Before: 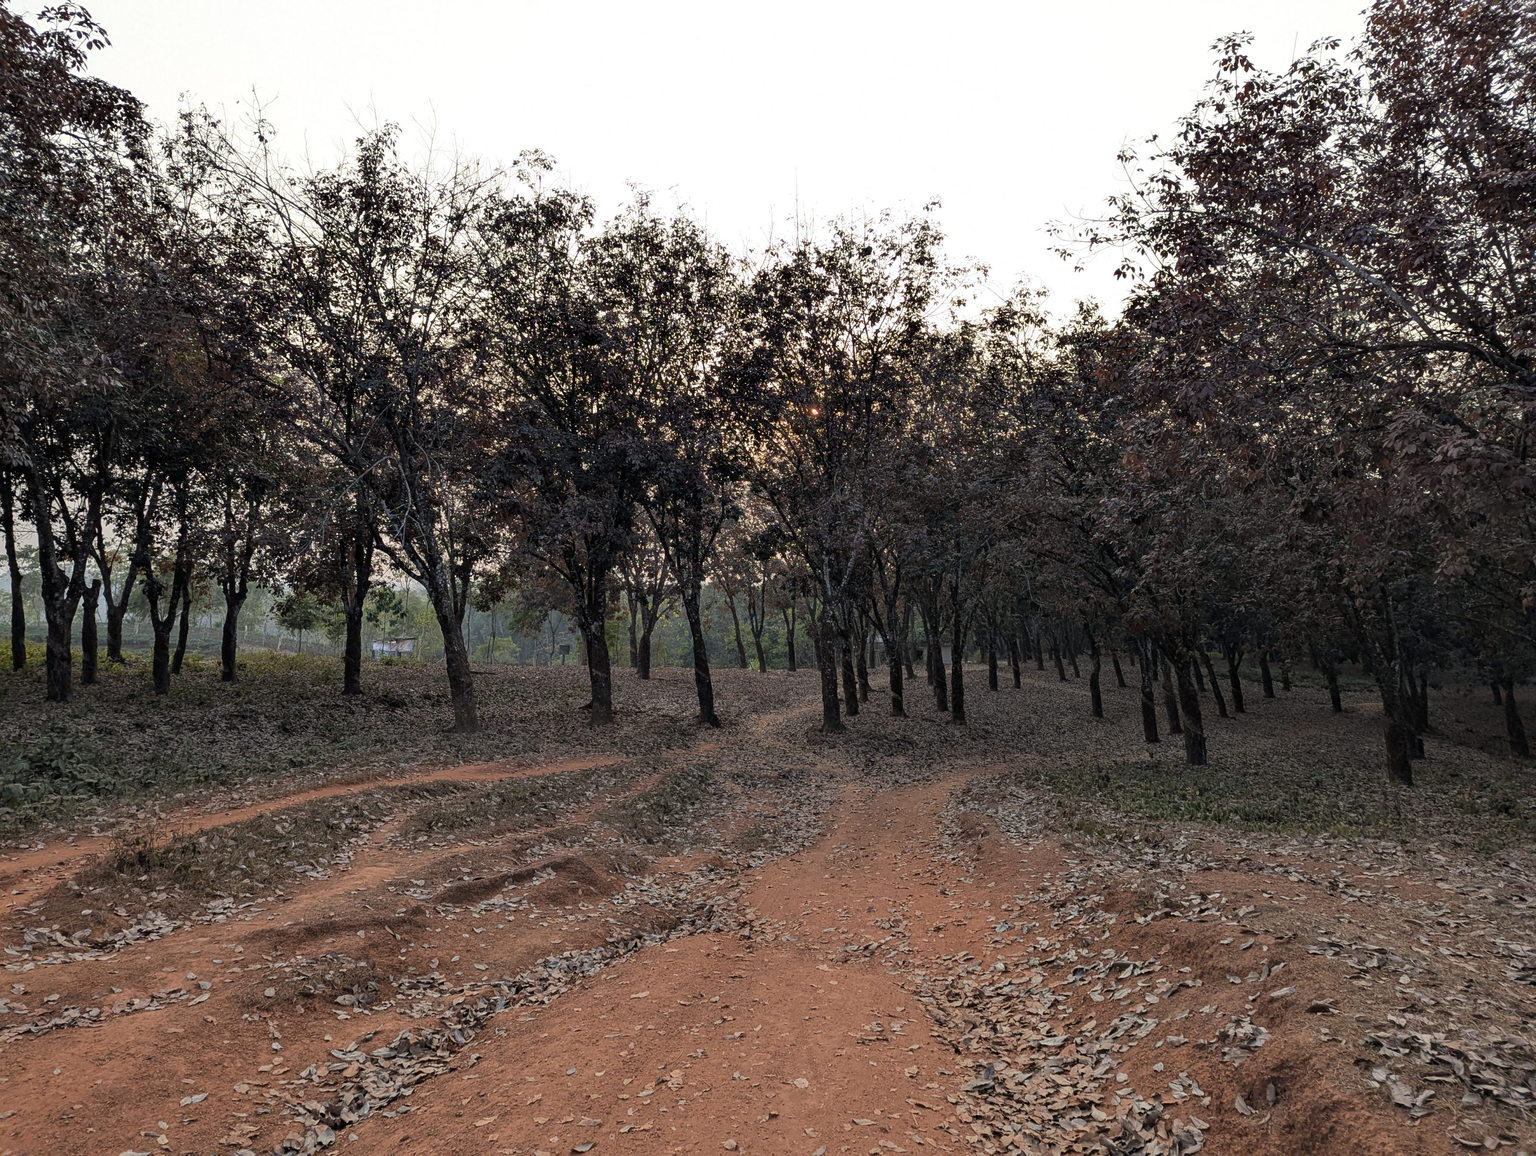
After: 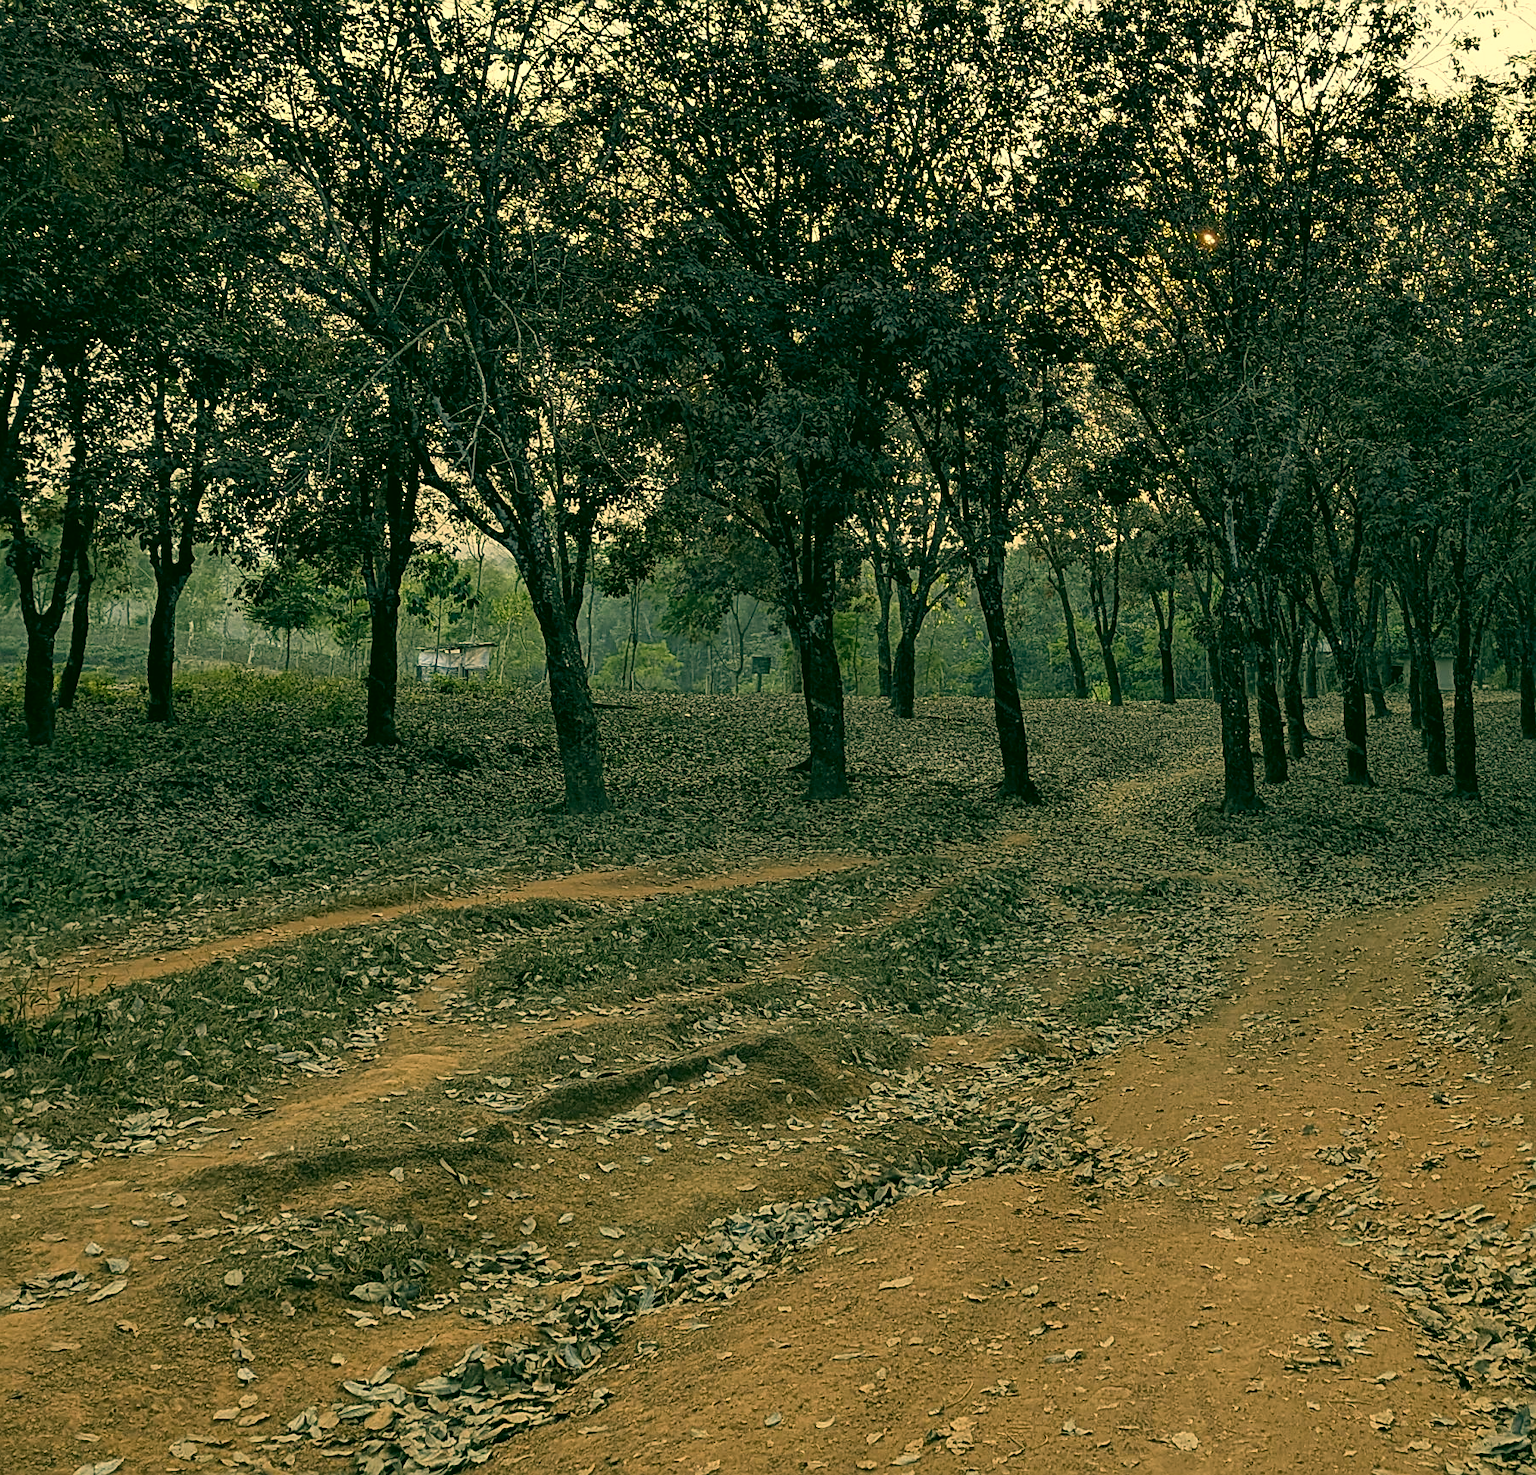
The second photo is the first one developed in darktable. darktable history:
crop: left 9.073%, top 24.091%, right 35.042%, bottom 4.59%
local contrast: mode bilateral grid, contrast 20, coarseness 49, detail 119%, midtone range 0.2
exposure: compensate highlight preservation false
color correction: highlights a* 5.65, highlights b* 32.91, shadows a* -25.78, shadows b* 3.98
sharpen: on, module defaults
